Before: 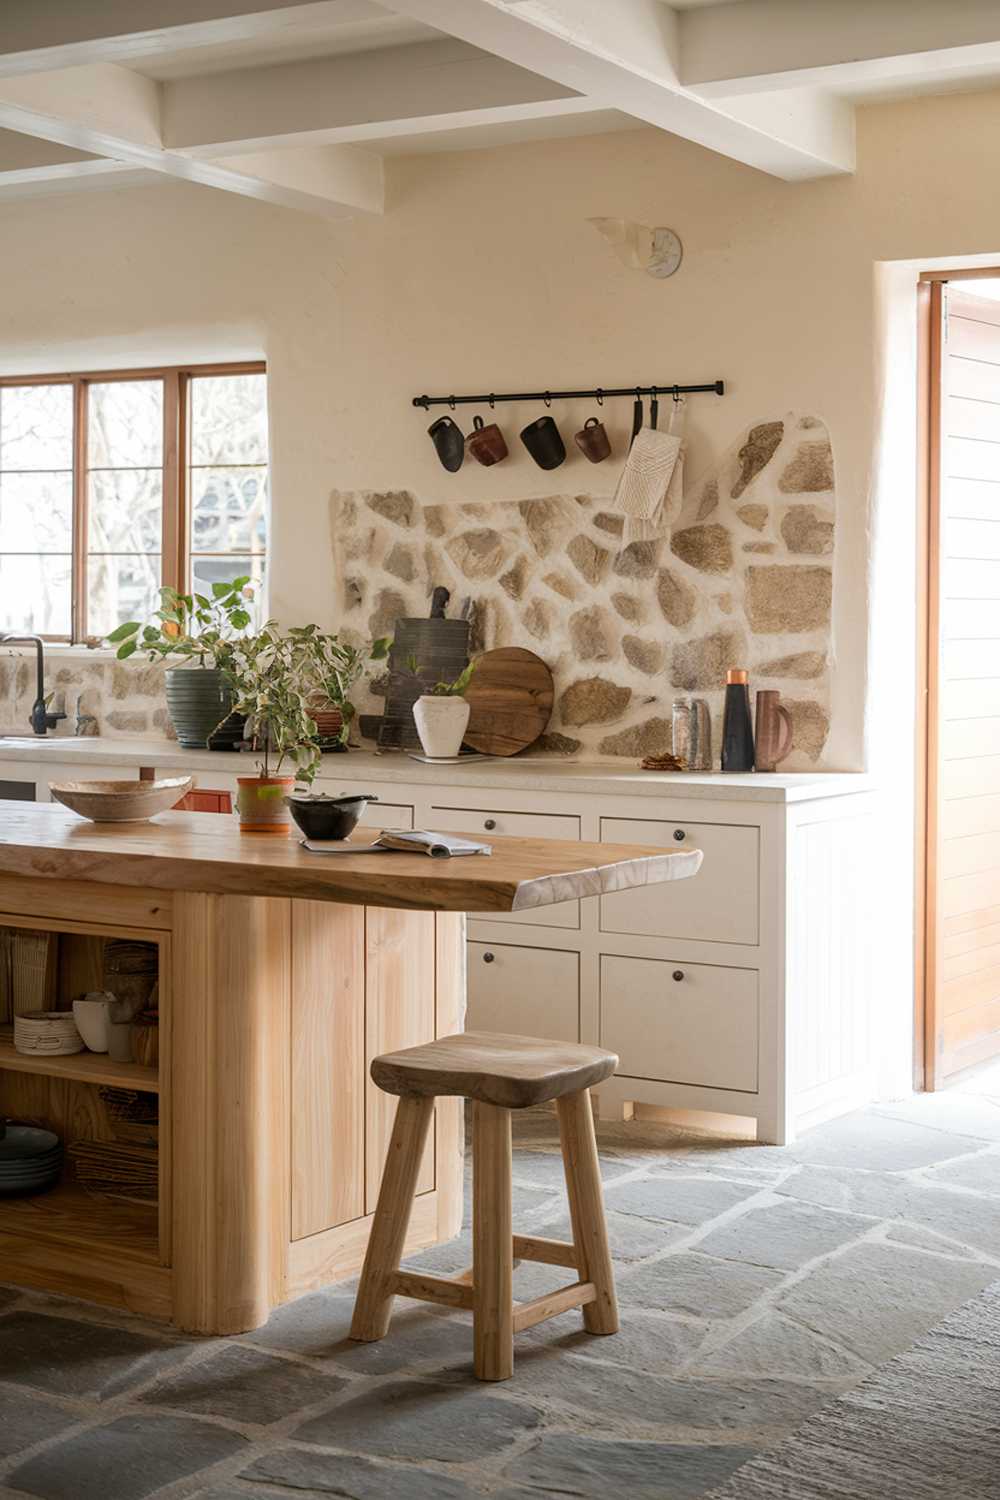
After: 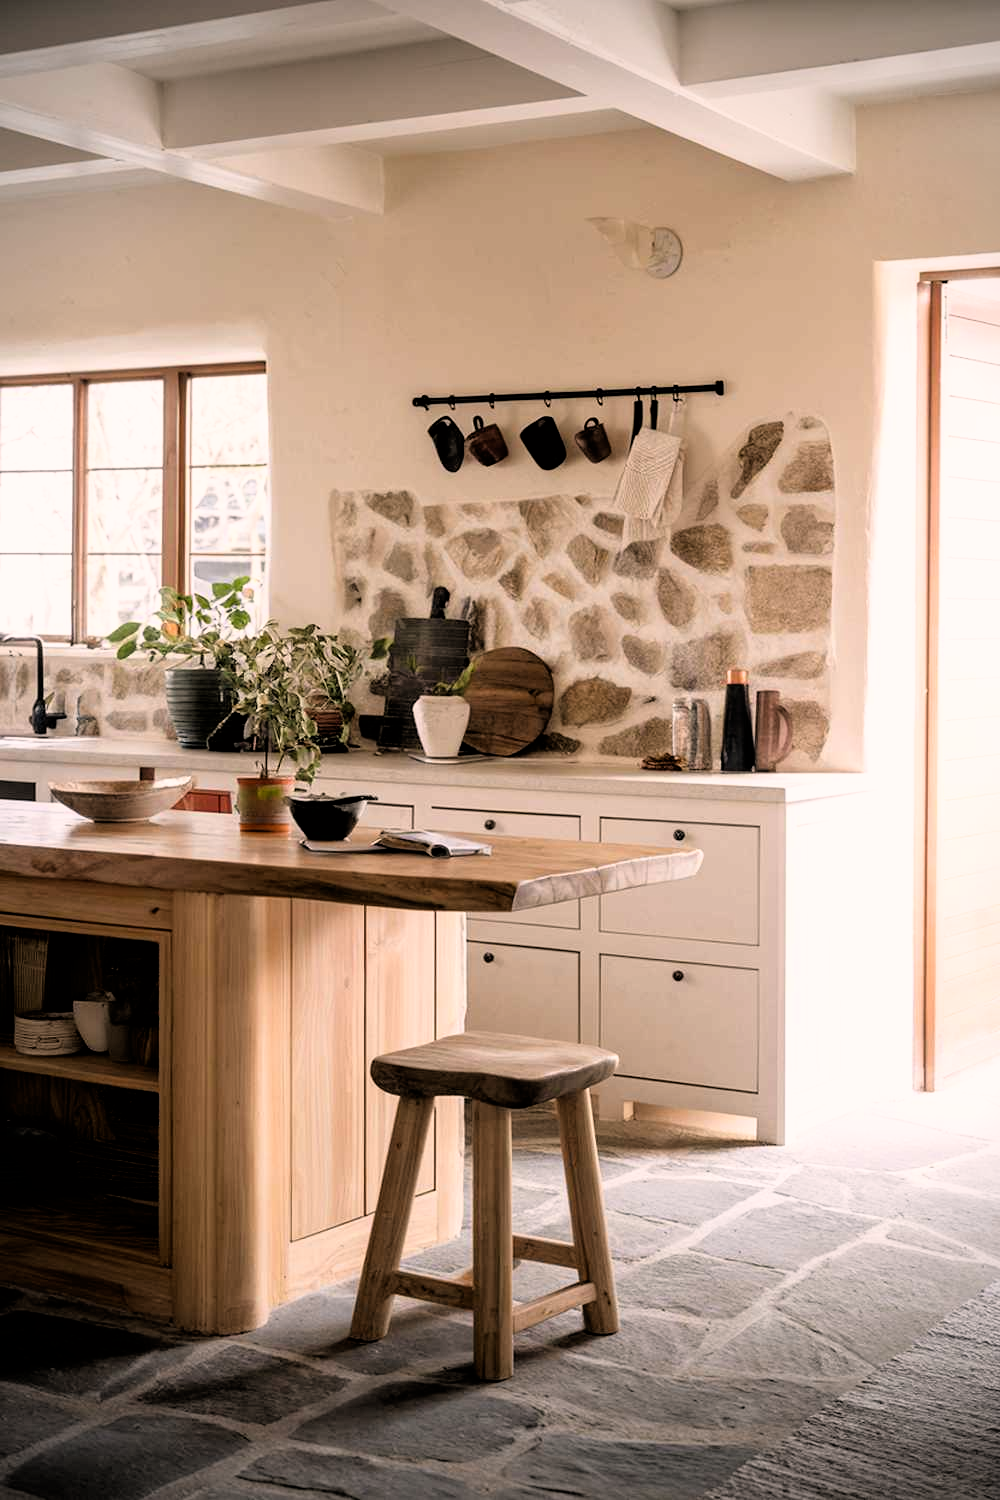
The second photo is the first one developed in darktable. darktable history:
filmic rgb: black relative exposure -3.64 EV, white relative exposure 2.44 EV, hardness 3.29
color correction: highlights a* 7.34, highlights b* 4.37
vignetting: on, module defaults
